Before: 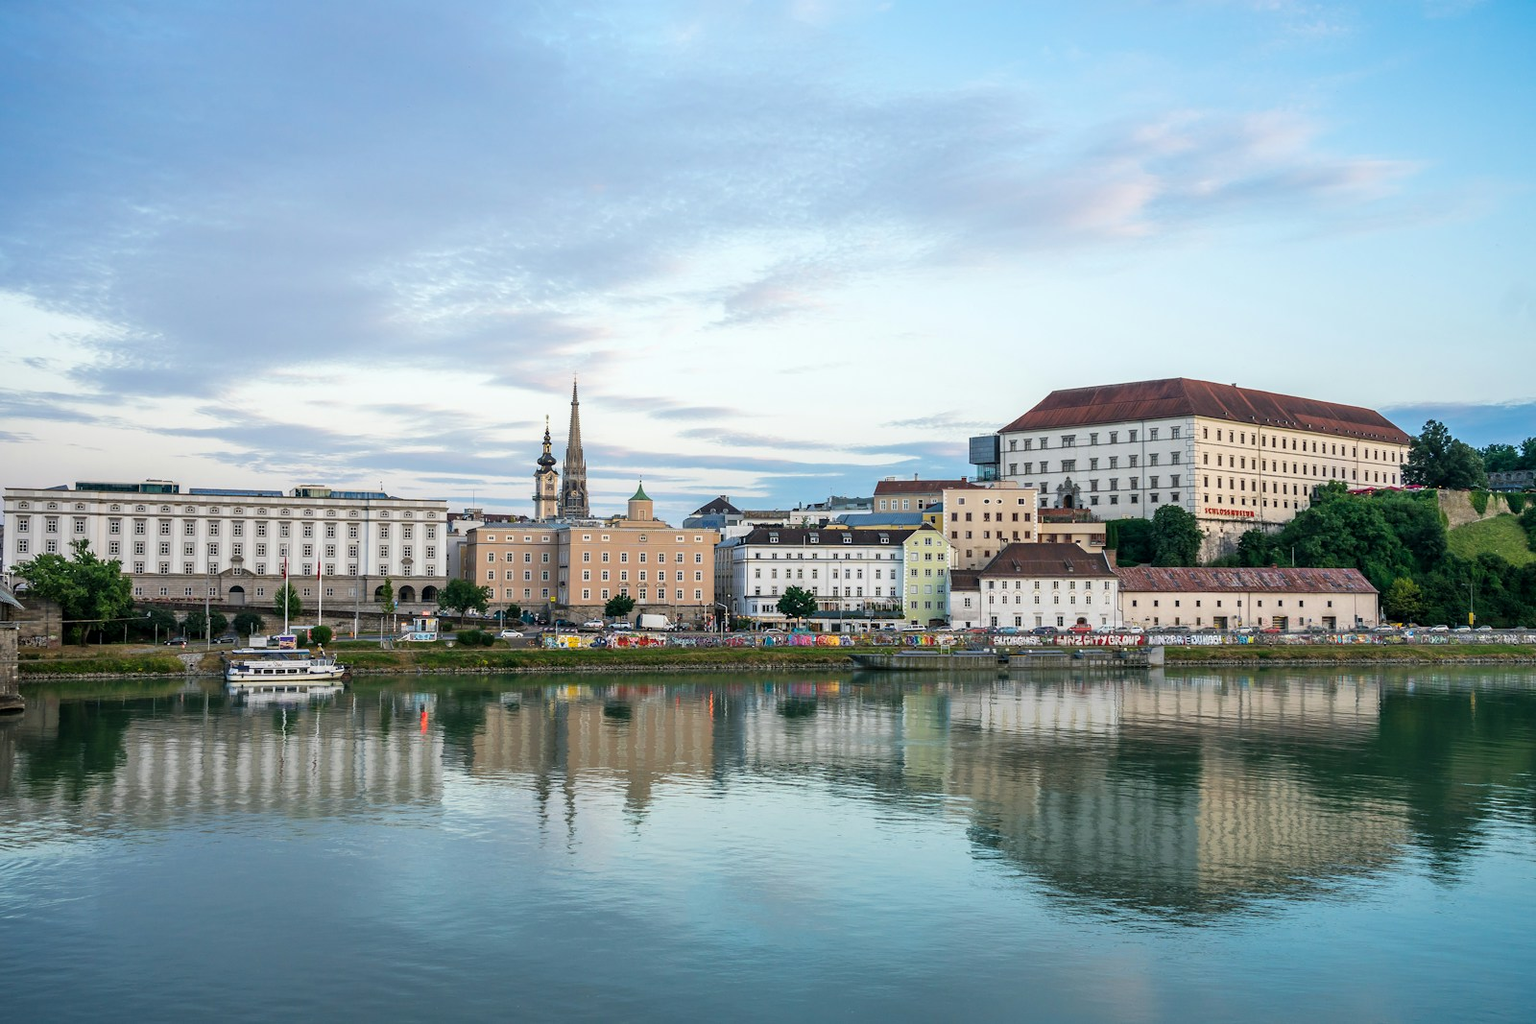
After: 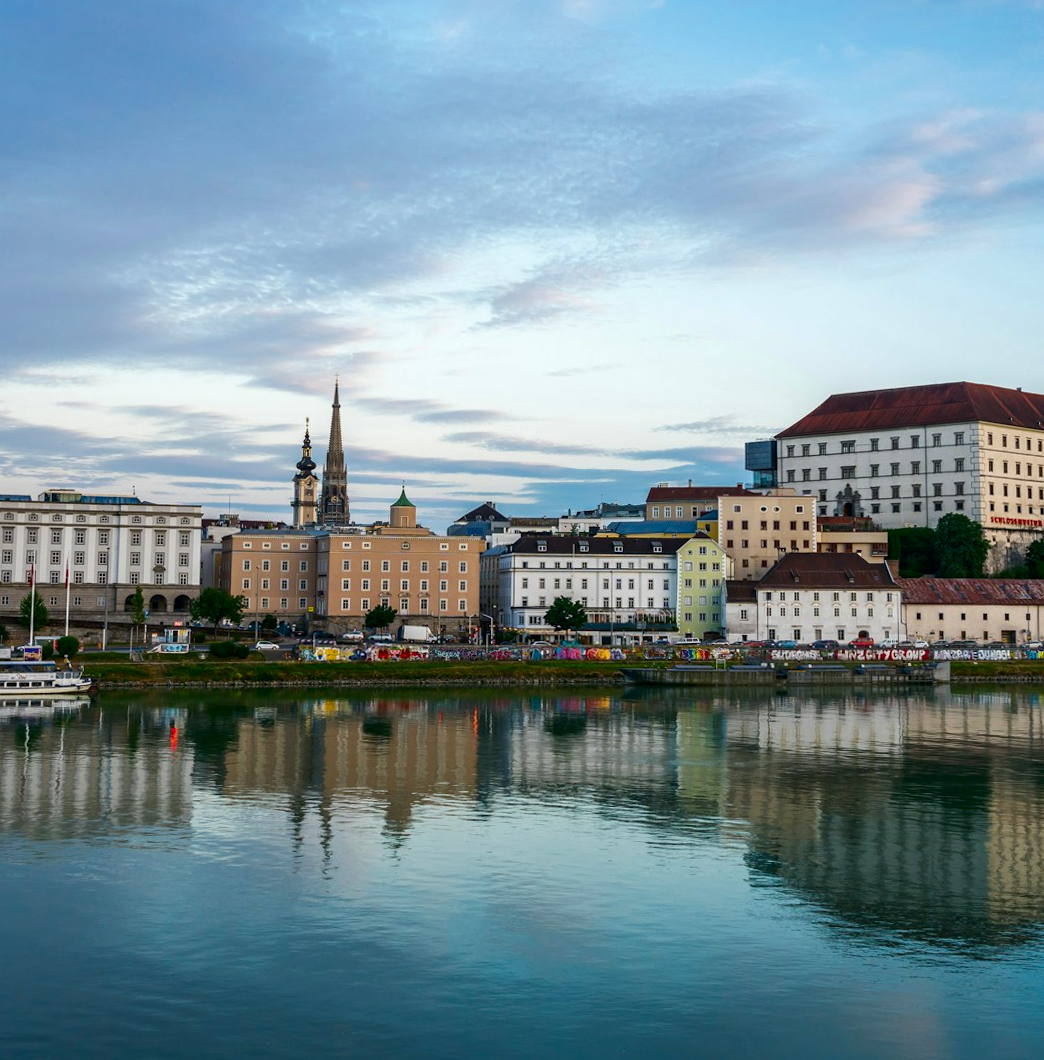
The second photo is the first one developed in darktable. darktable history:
crop and rotate: left 15.754%, right 17.579%
contrast brightness saturation: brightness -0.25, saturation 0.2
rotate and perspective: rotation 0.226°, lens shift (vertical) -0.042, crop left 0.023, crop right 0.982, crop top 0.006, crop bottom 0.994
